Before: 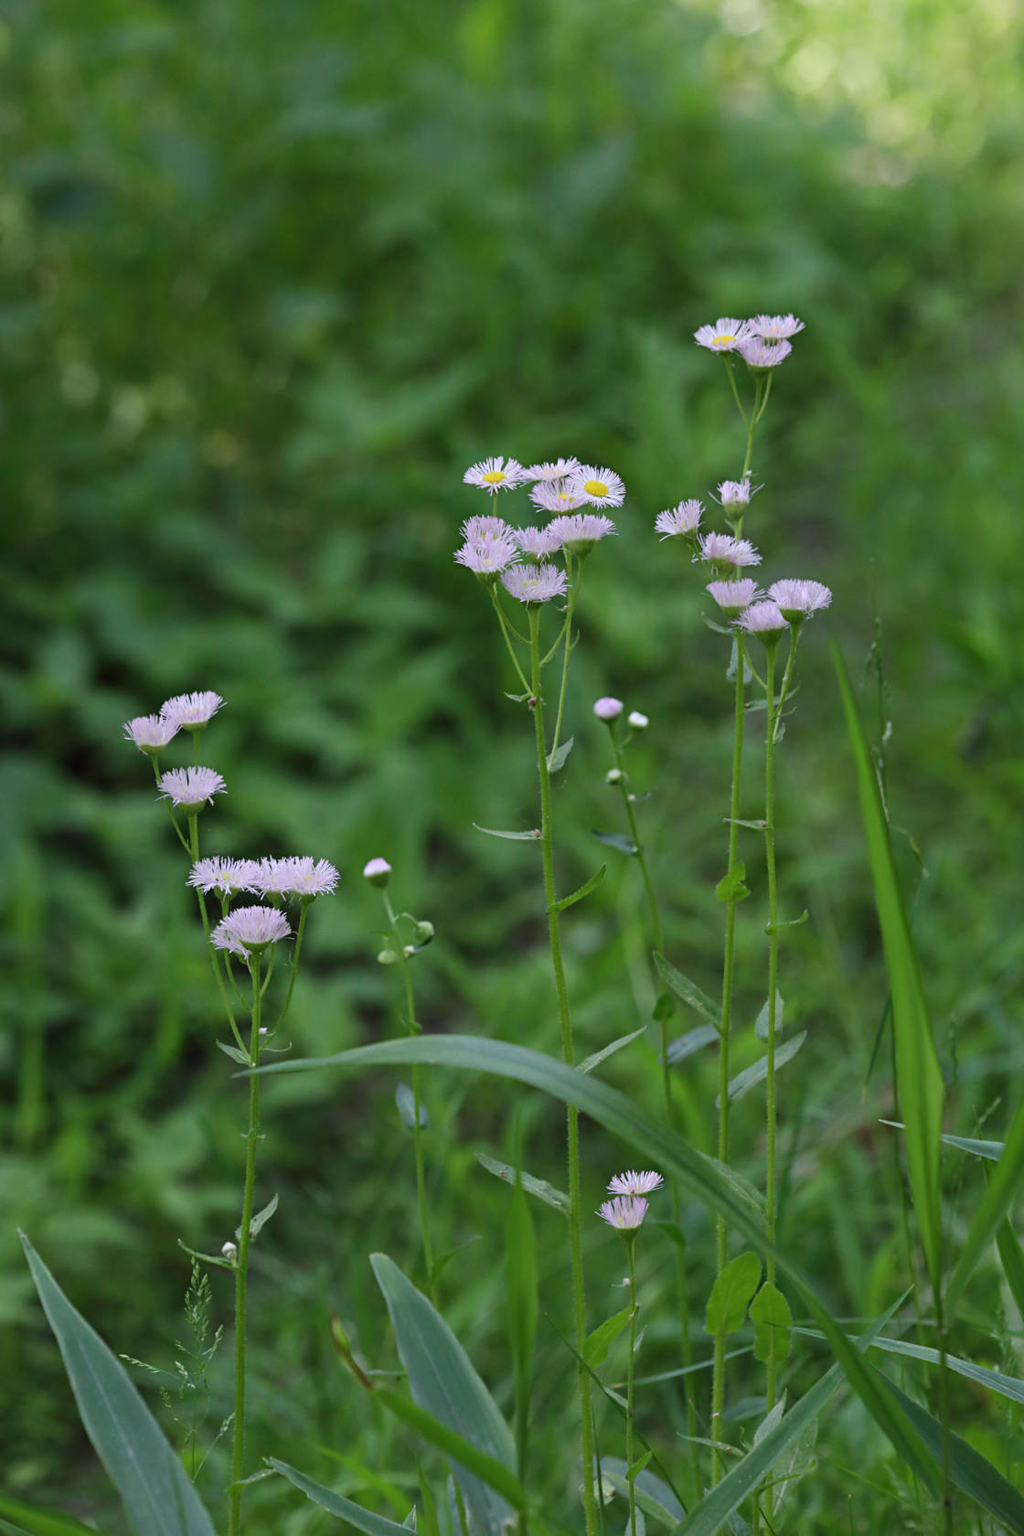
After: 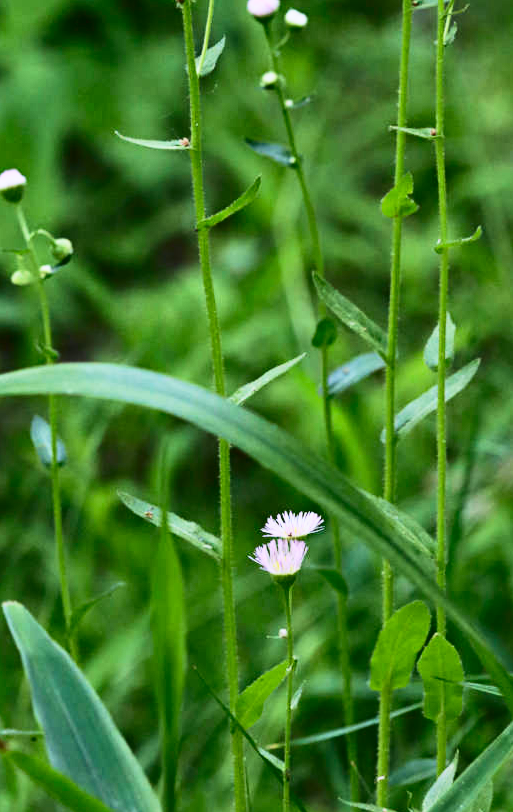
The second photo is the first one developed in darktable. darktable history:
contrast brightness saturation: contrast 0.32, brightness -0.08, saturation 0.17
exposure: black level correction 0.001, exposure 0.3 EV, compensate highlight preservation false
crop: left 35.976%, top 45.819%, right 18.162%, bottom 5.807%
base curve: curves: ch0 [(0, 0) (0.088, 0.125) (0.176, 0.251) (0.354, 0.501) (0.613, 0.749) (1, 0.877)], preserve colors none
velvia: on, module defaults
